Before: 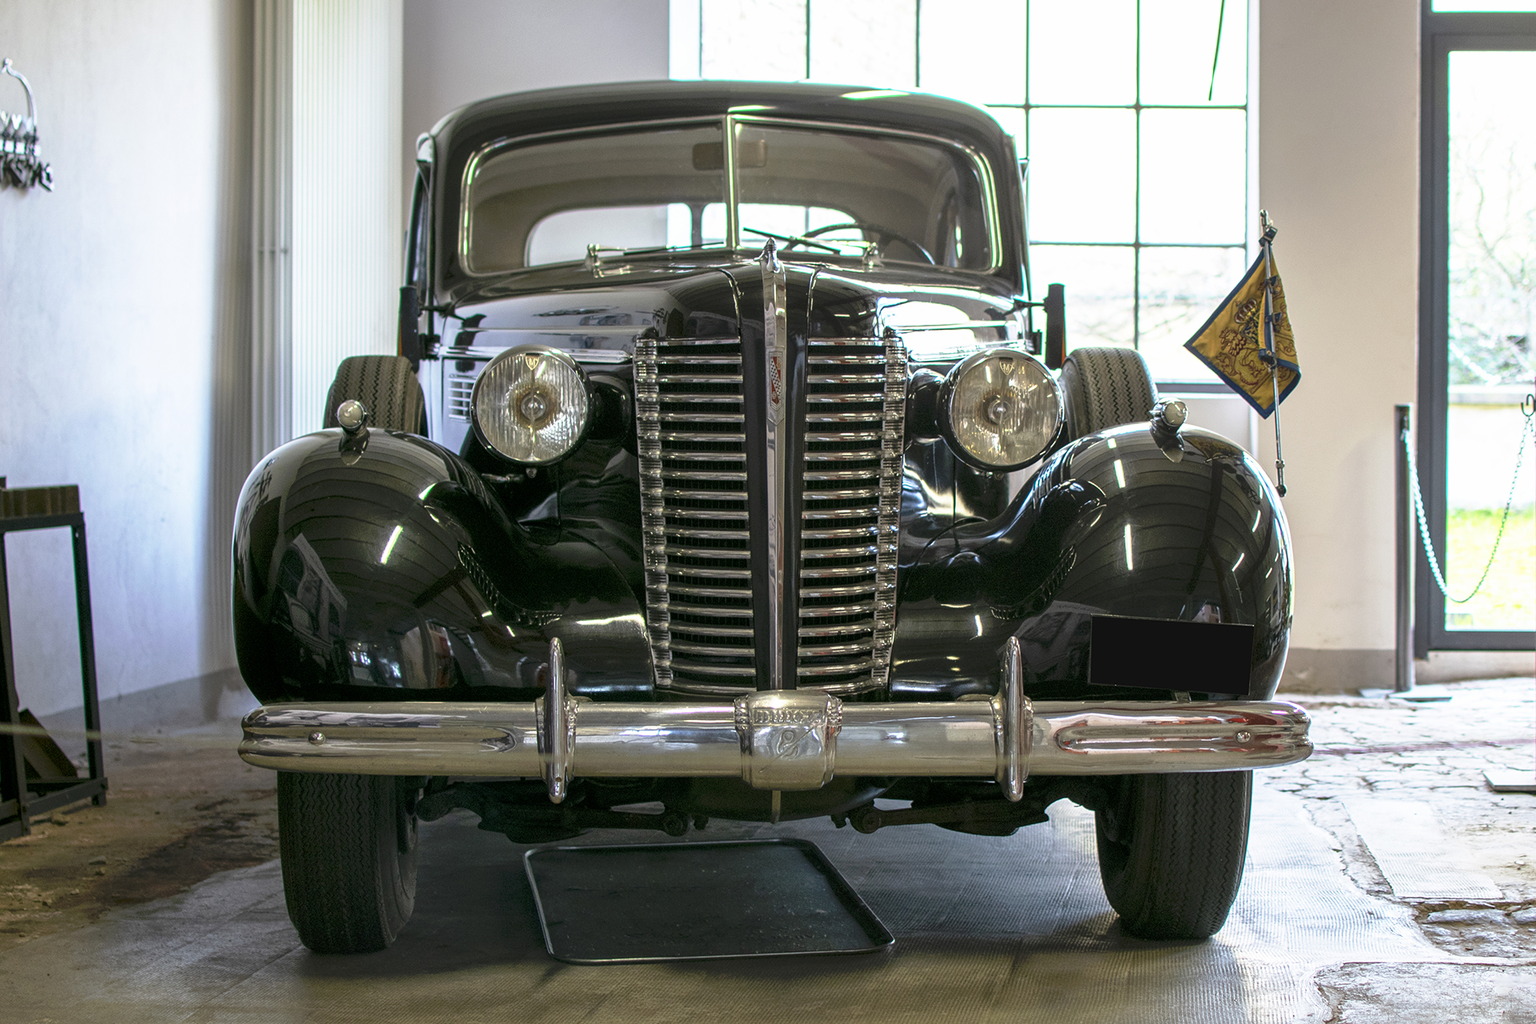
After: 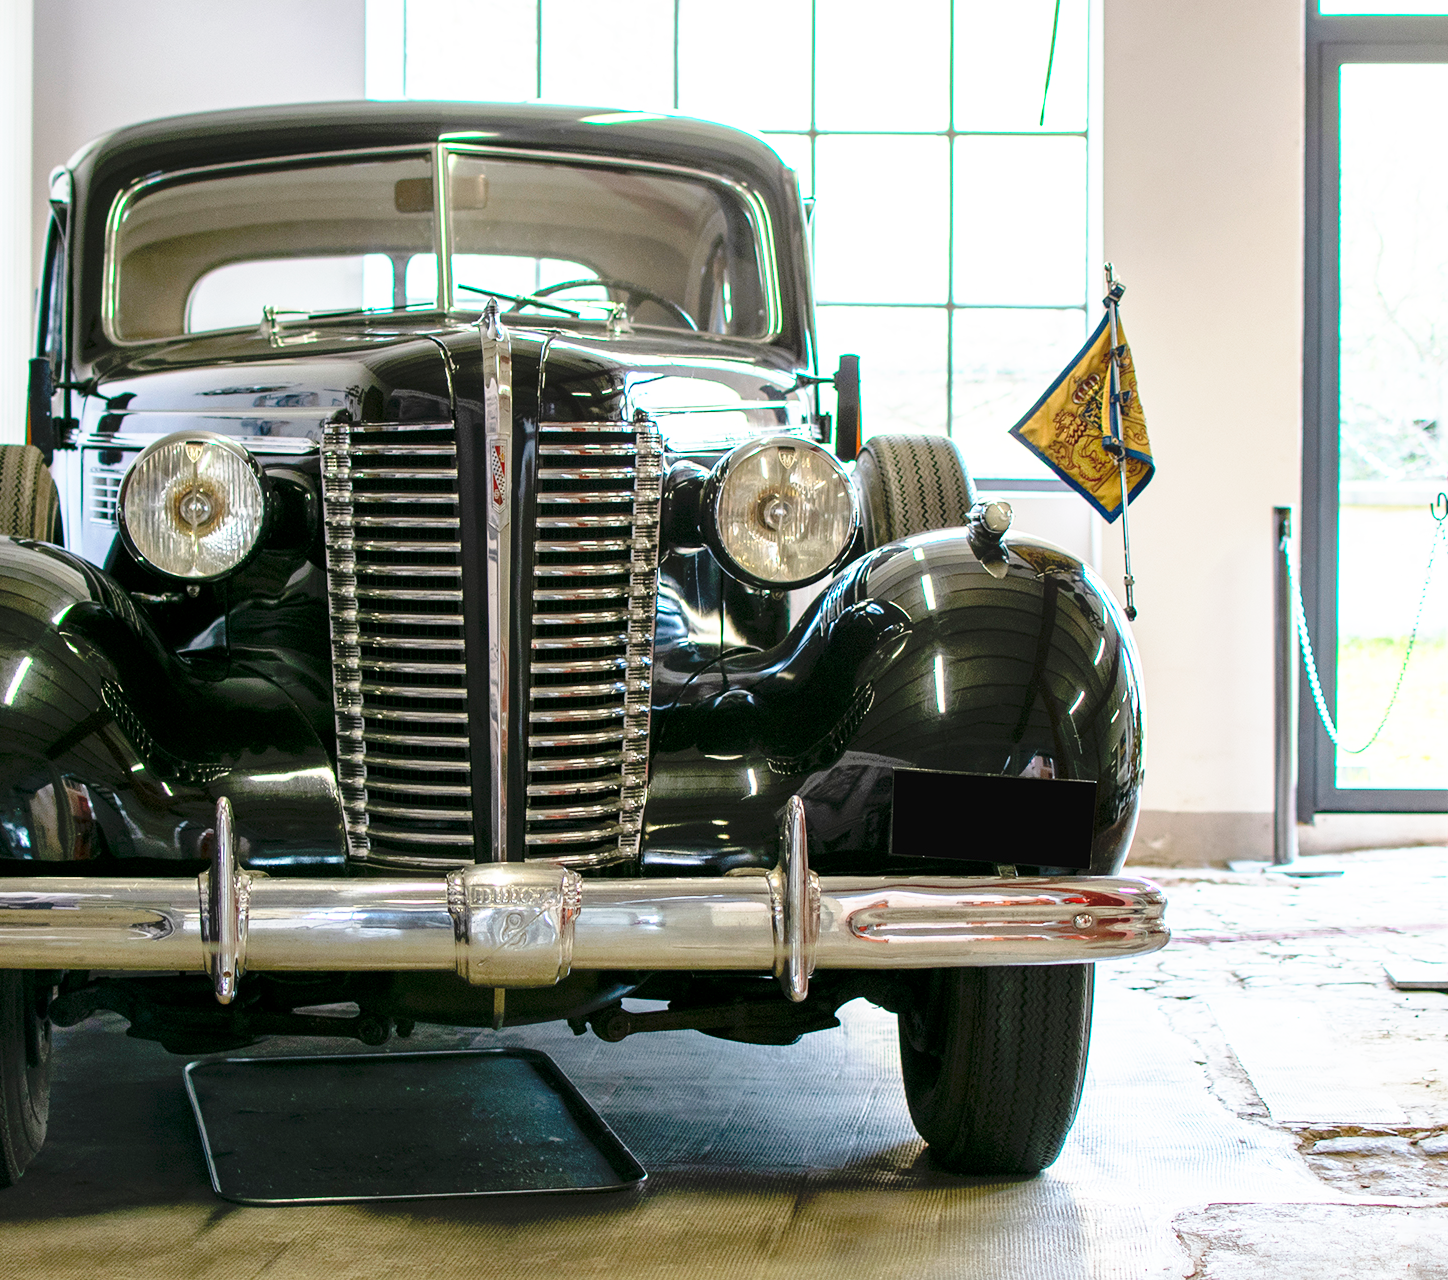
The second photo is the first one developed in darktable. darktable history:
crop and rotate: left 24.546%
base curve: curves: ch0 [(0, 0) (0.028, 0.03) (0.121, 0.232) (0.46, 0.748) (0.859, 0.968) (1, 1)], preserve colors none
